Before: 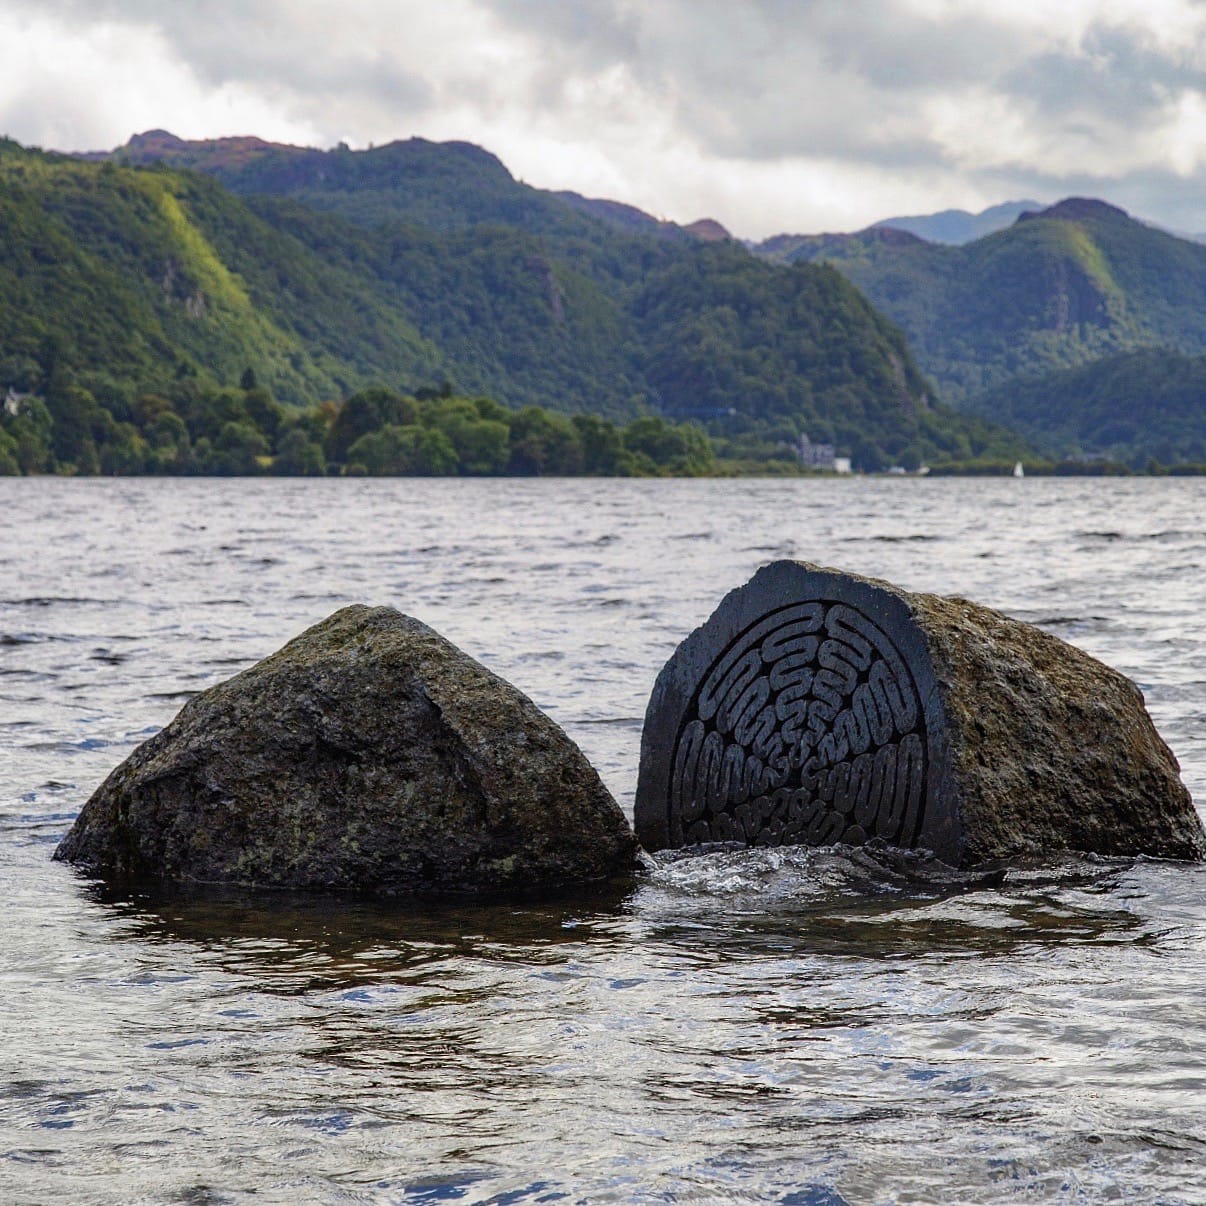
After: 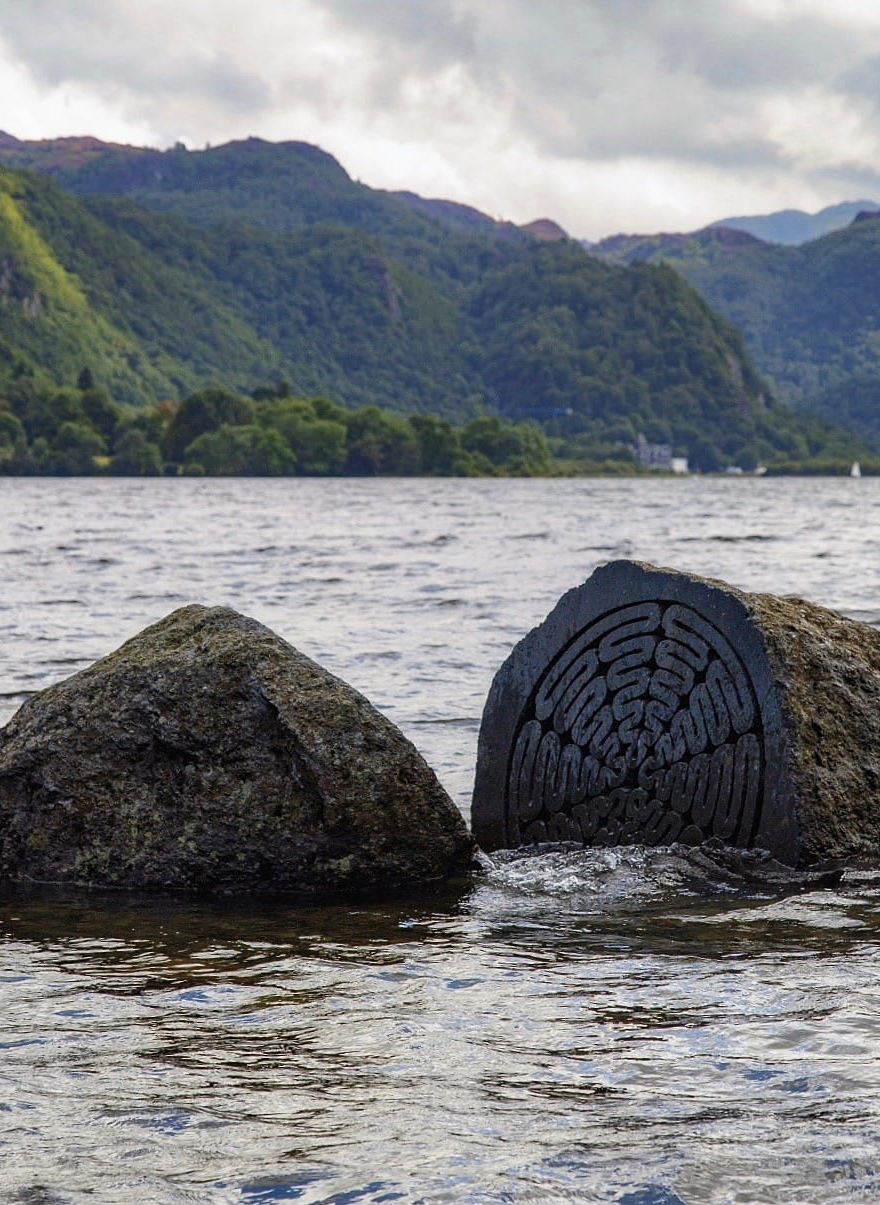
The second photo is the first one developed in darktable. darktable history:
crop: left 13.58%, top 0%, right 13.381%
